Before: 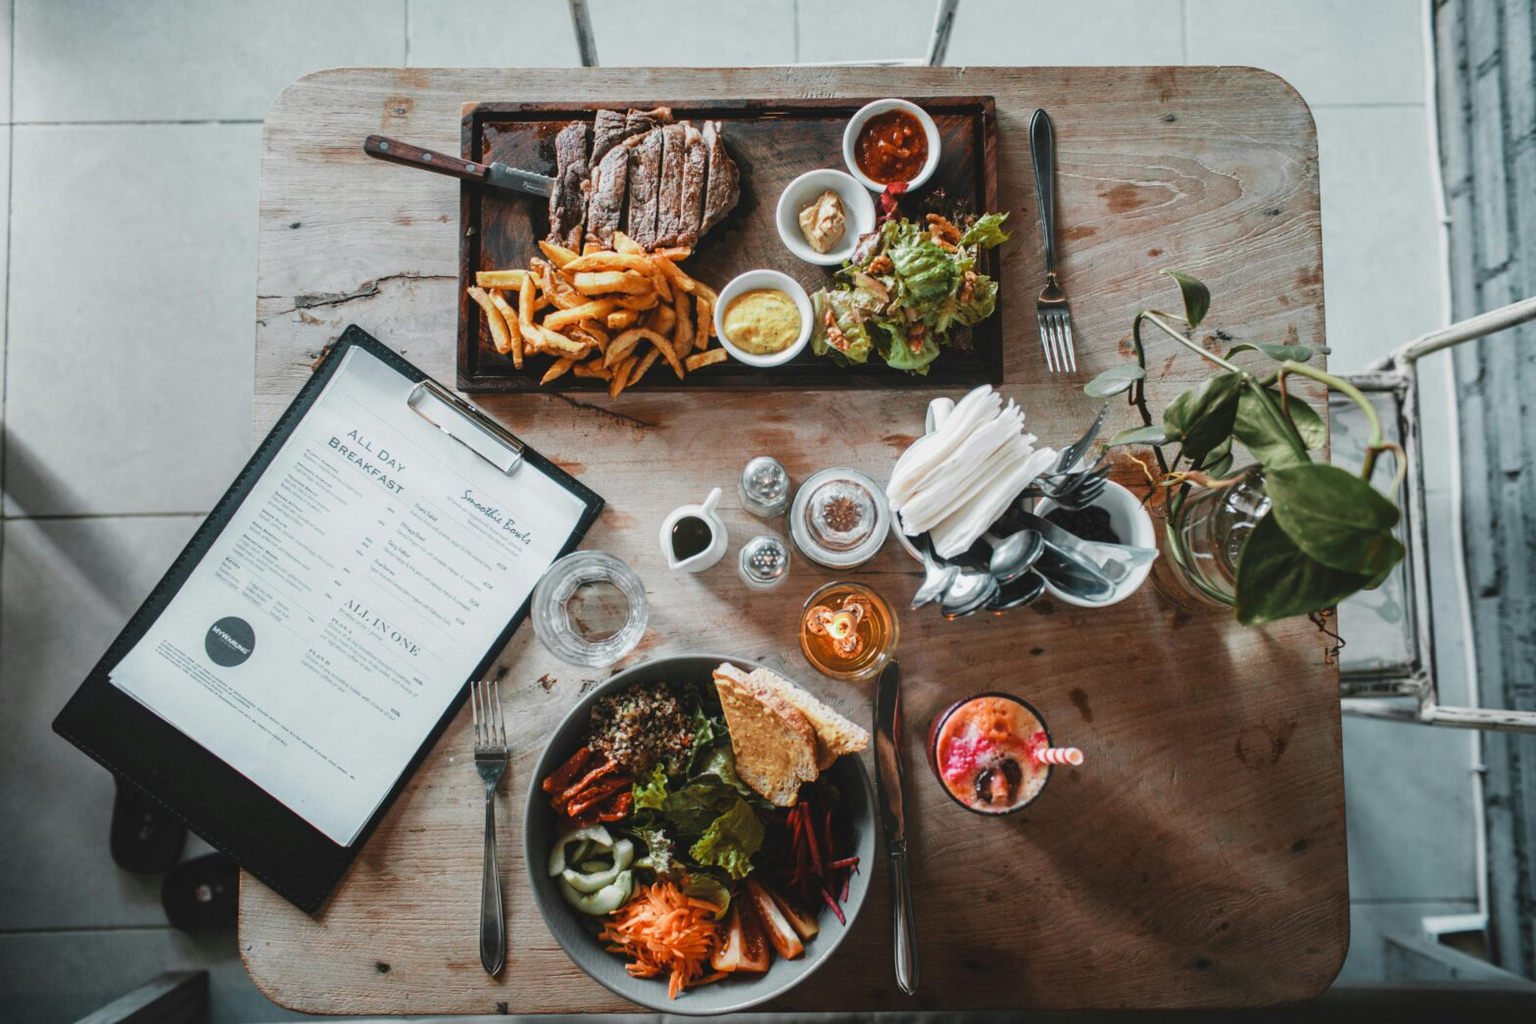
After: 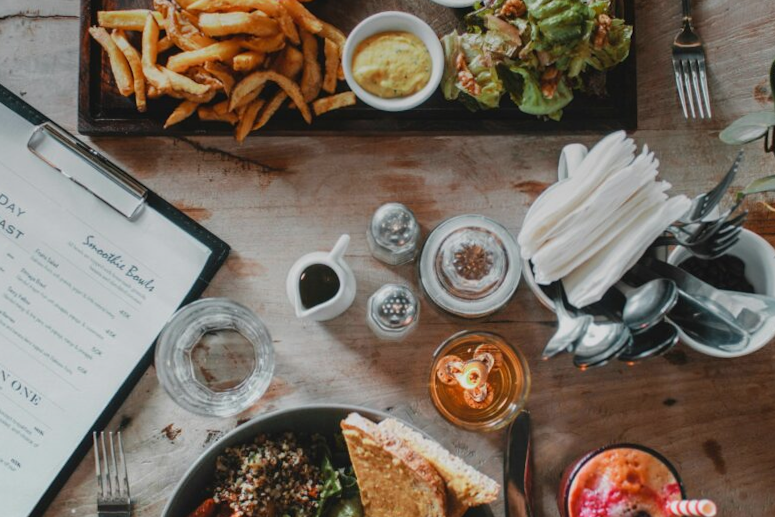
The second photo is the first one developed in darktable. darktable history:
rotate and perspective: rotation 0.174°, lens shift (vertical) 0.013, lens shift (horizontal) 0.019, shear 0.001, automatic cropping original format, crop left 0.007, crop right 0.991, crop top 0.016, crop bottom 0.997
graduated density: rotation 5.63°, offset 76.9
crop: left 25%, top 25%, right 25%, bottom 25%
